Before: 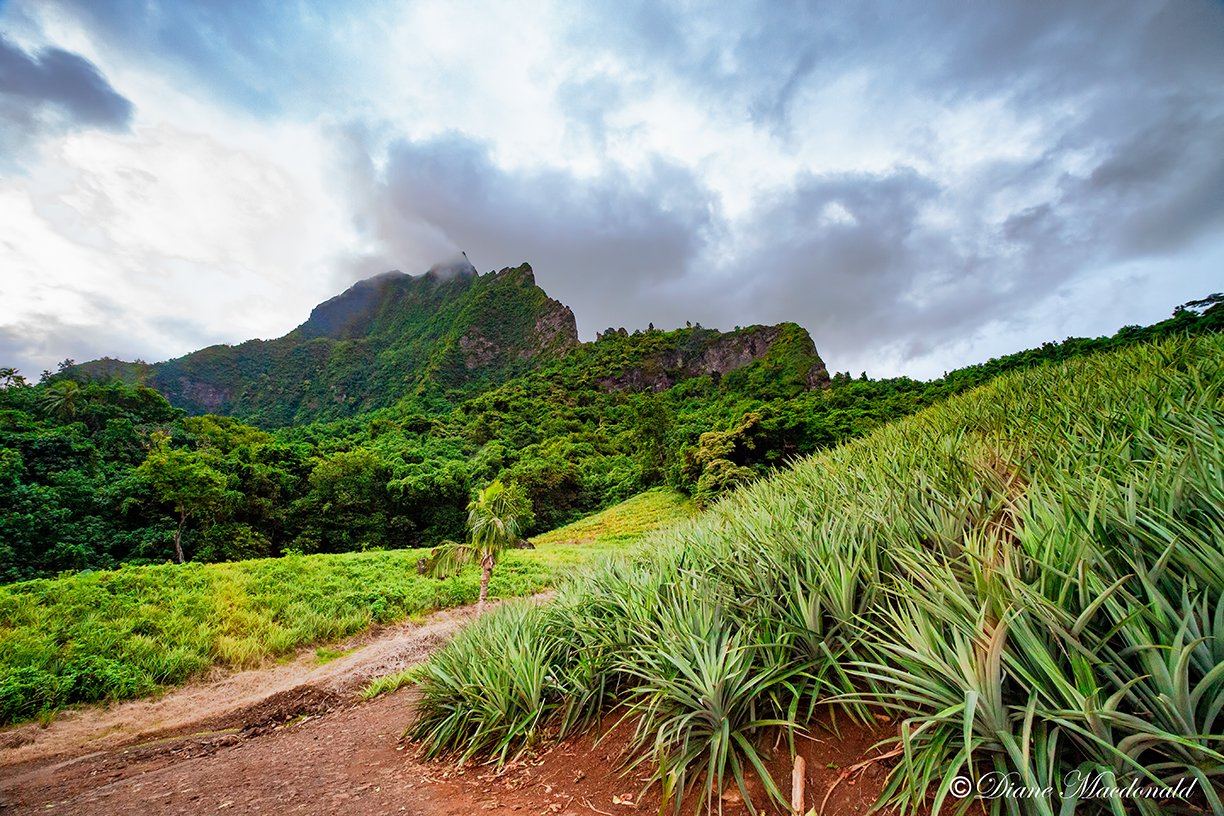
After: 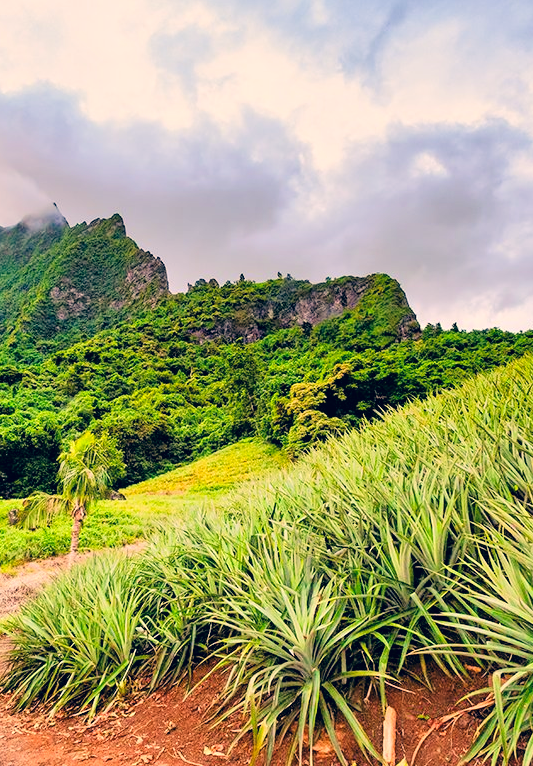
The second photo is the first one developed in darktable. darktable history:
crop: left 33.465%, top 6.043%, right 22.957%
tone curve: curves: ch0 [(0, 0) (0.049, 0.01) (0.154, 0.081) (0.491, 0.519) (0.748, 0.765) (1, 0.919)]; ch1 [(0, 0) (0.172, 0.123) (0.317, 0.272) (0.401, 0.422) (0.499, 0.497) (0.531, 0.54) (0.615, 0.603) (0.741, 0.783) (1, 1)]; ch2 [(0, 0) (0.411, 0.424) (0.483, 0.478) (0.544, 0.56) (0.686, 0.638) (1, 1)], color space Lab, linked channels, preserve colors none
tone equalizer: -8 EV 1 EV, -7 EV 0.965 EV, -6 EV 0.965 EV, -5 EV 1.01 EV, -4 EV 0.996 EV, -3 EV 0.734 EV, -2 EV 0.506 EV, -1 EV 0.224 EV, mask exposure compensation -0.512 EV
exposure: black level correction 0, exposure 0.3 EV, compensate exposure bias true, compensate highlight preservation false
local contrast: highlights 103%, shadows 101%, detail 119%, midtone range 0.2
color correction: highlights a* 10.31, highlights b* 14.6, shadows a* -9.62, shadows b* -15.04
